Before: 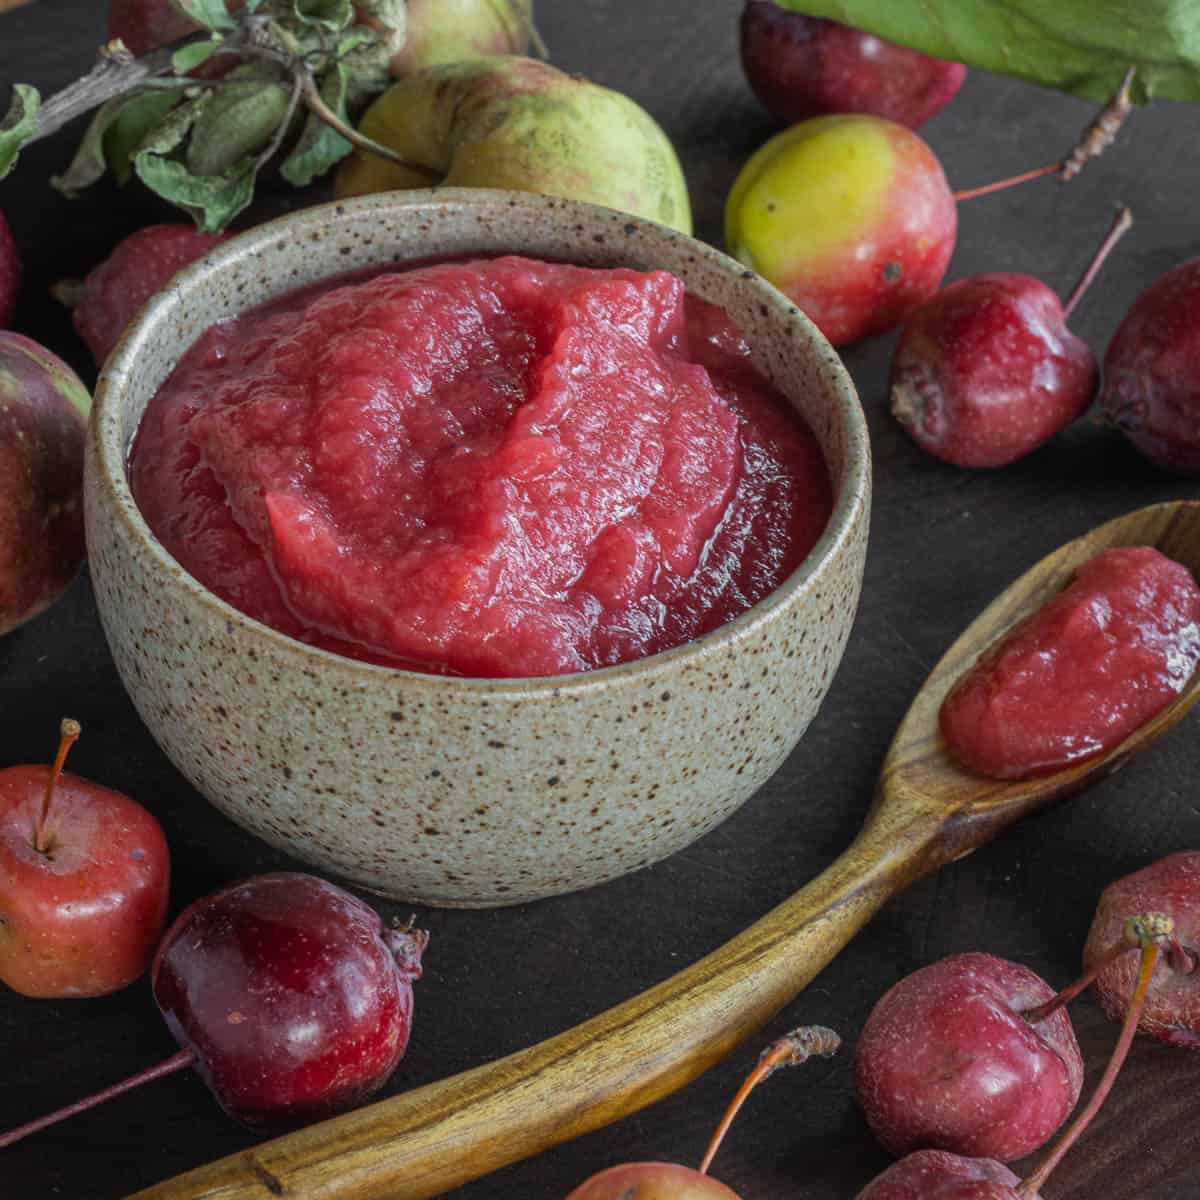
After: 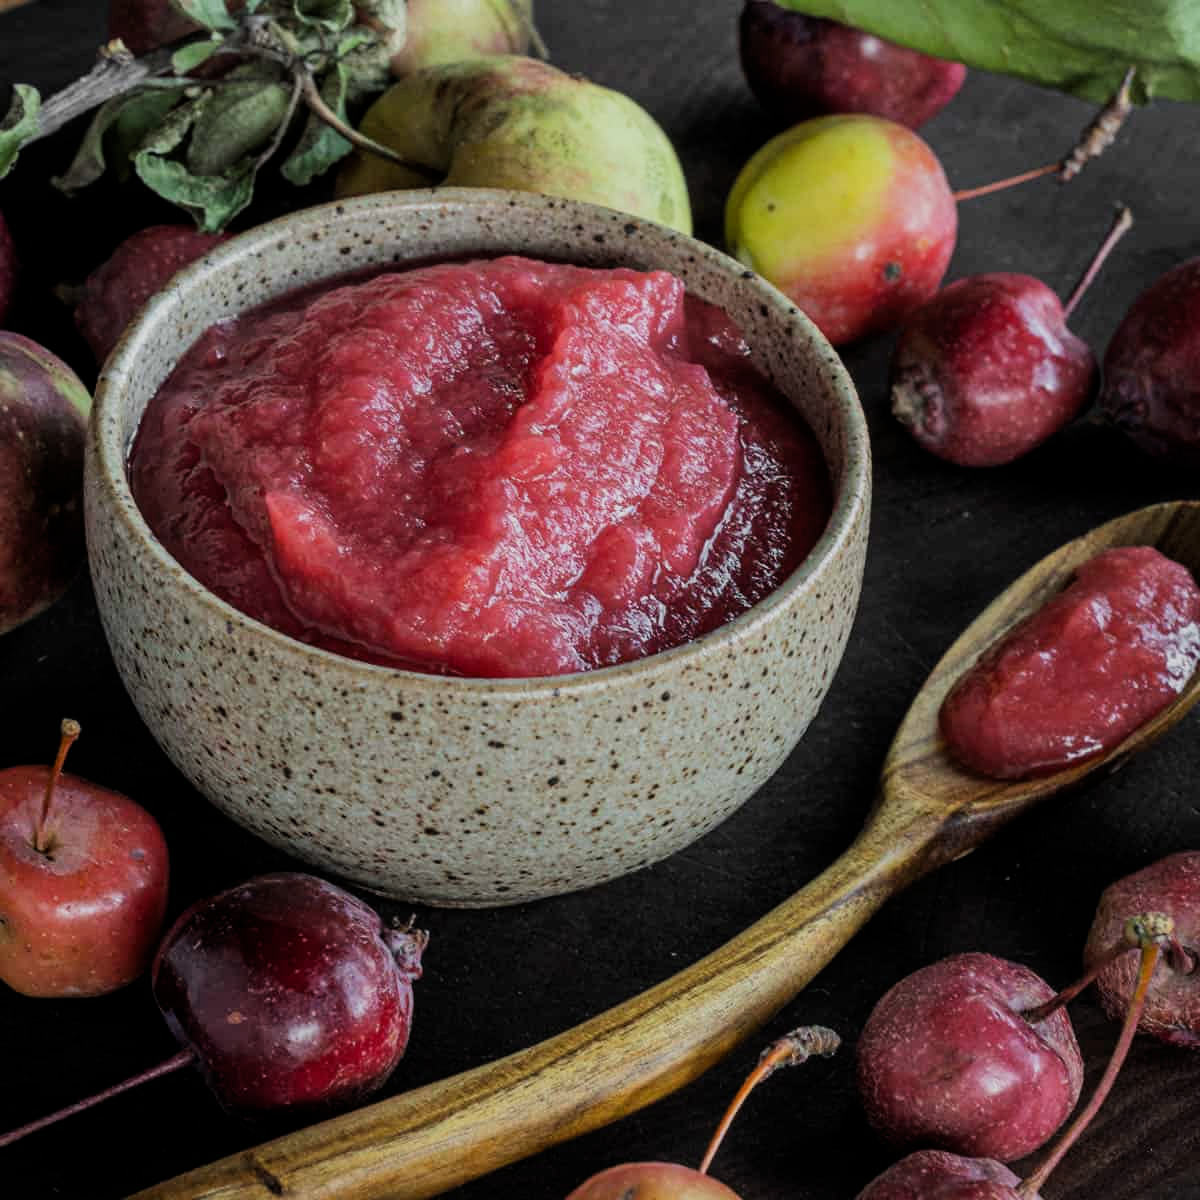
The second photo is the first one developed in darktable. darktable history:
tone equalizer: mask exposure compensation -0.504 EV
exposure: compensate exposure bias true, compensate highlight preservation false
filmic rgb: black relative exposure -5.01 EV, white relative exposure 3.96 EV, threshold 5.98 EV, hardness 2.89, contrast 1.3, highlights saturation mix -11.24%, contrast in shadows safe, enable highlight reconstruction true
